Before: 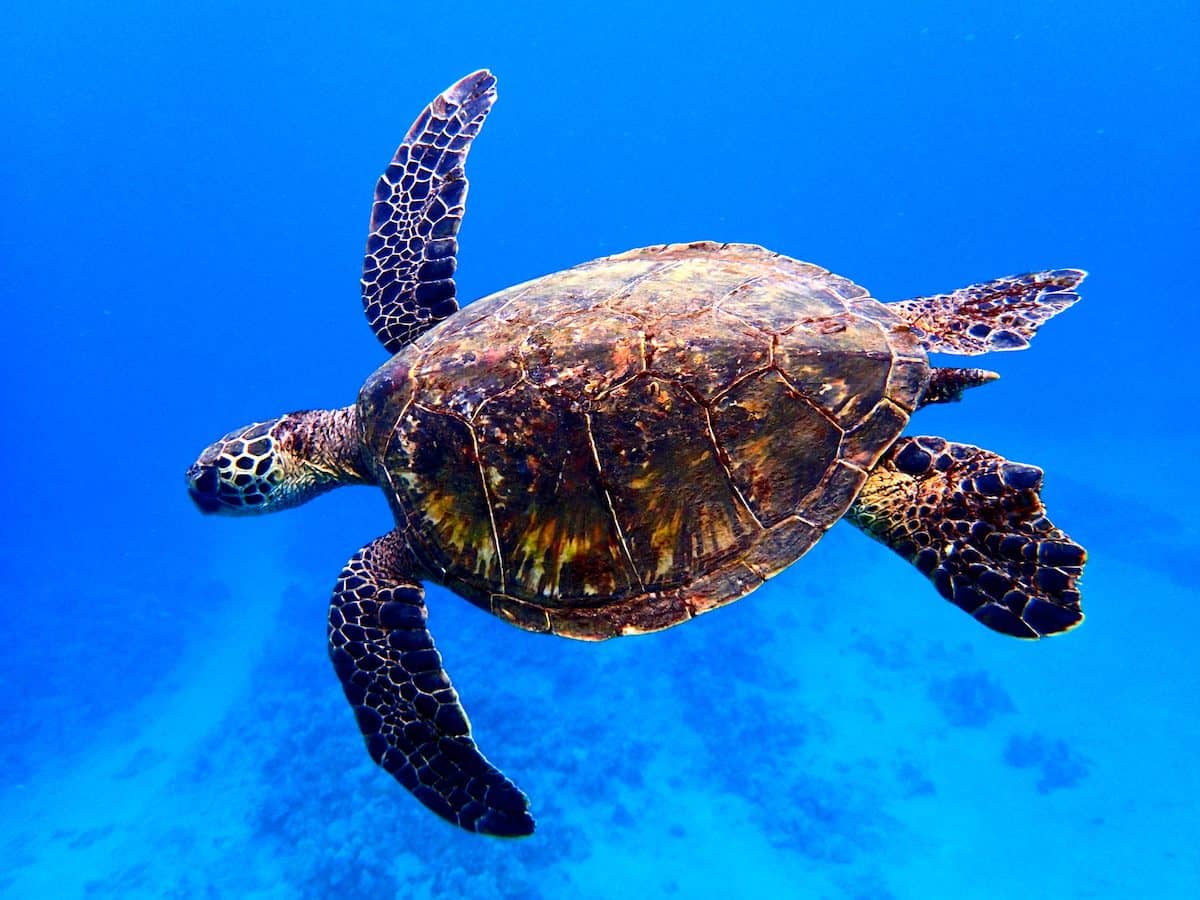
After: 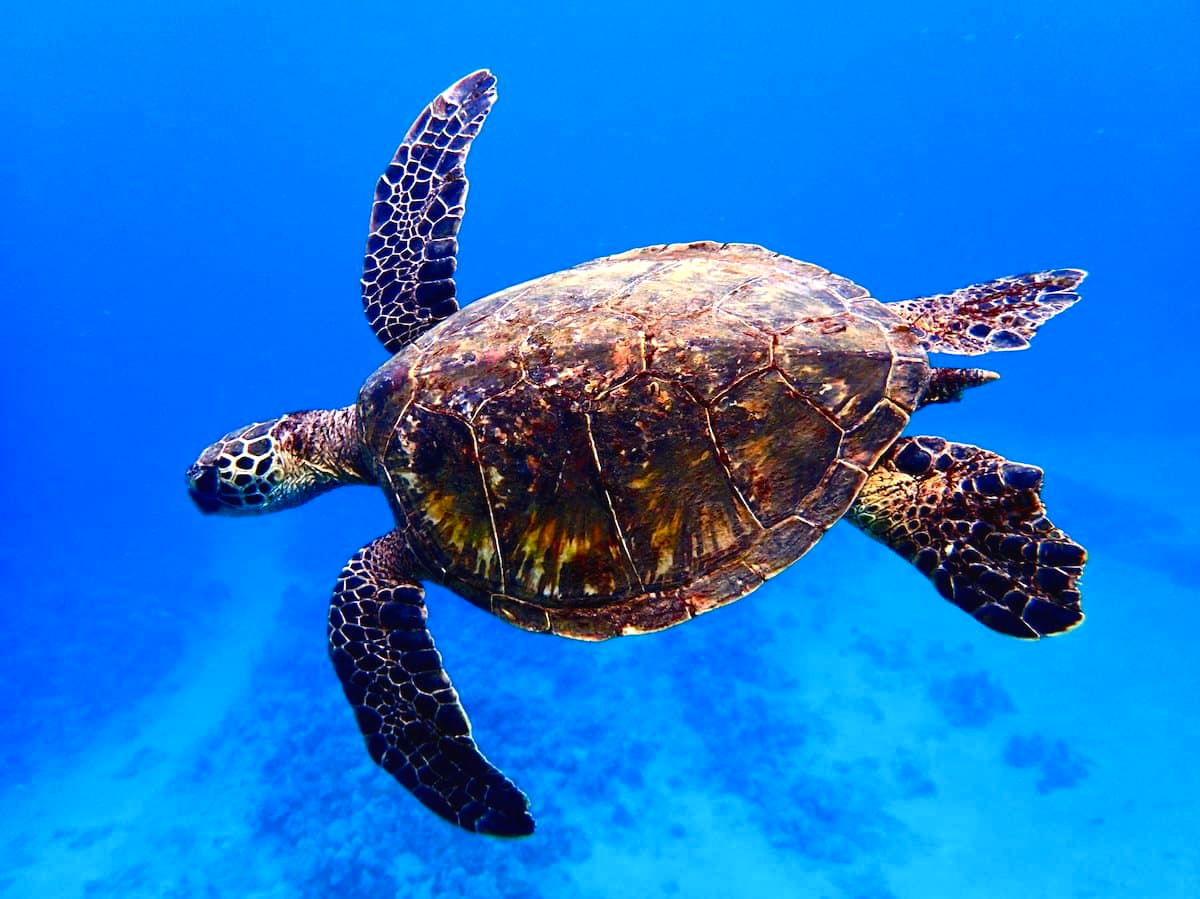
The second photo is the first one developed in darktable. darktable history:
color balance rgb: shadows lift › chroma 1%, shadows lift › hue 28.8°, power › hue 60°, highlights gain › chroma 1%, highlights gain › hue 60°, global offset › luminance 0.25%, perceptual saturation grading › highlights -20%, perceptual saturation grading › shadows 20%, perceptual brilliance grading › highlights 5%, perceptual brilliance grading › shadows -10%, global vibrance 19.67%
crop: bottom 0.071%
vibrance: on, module defaults
